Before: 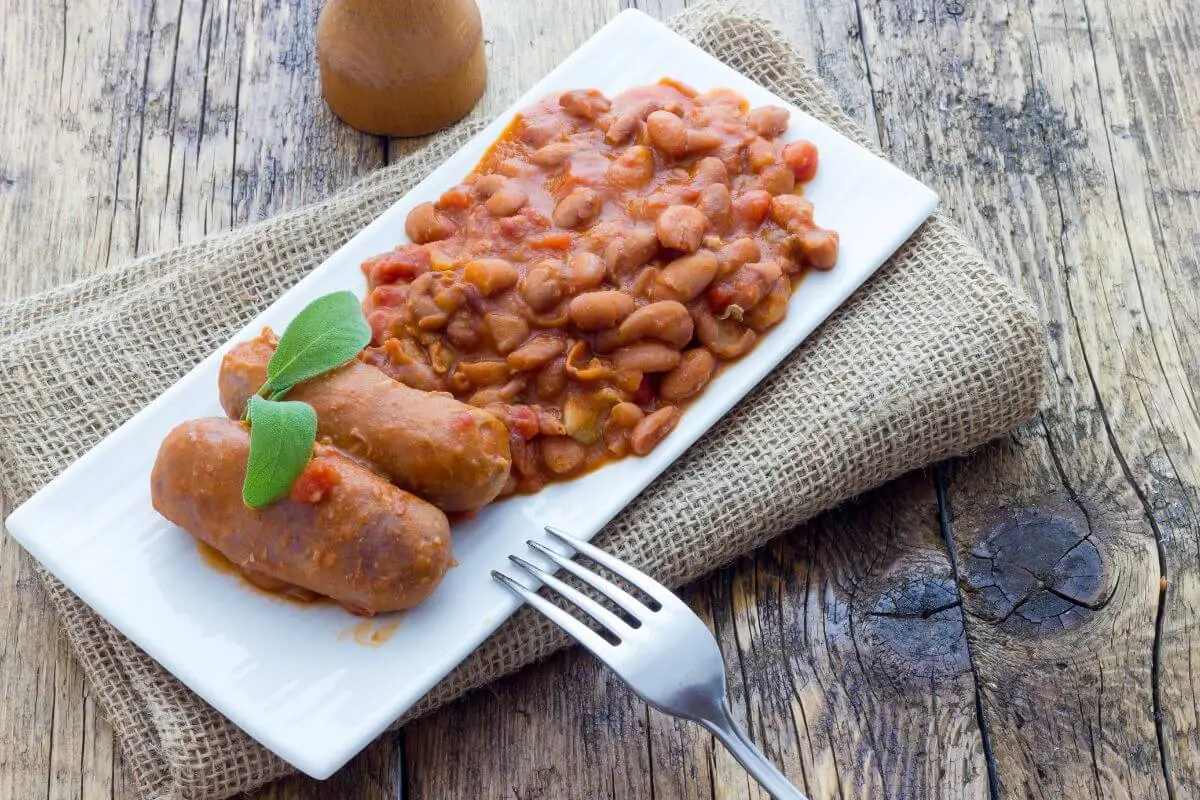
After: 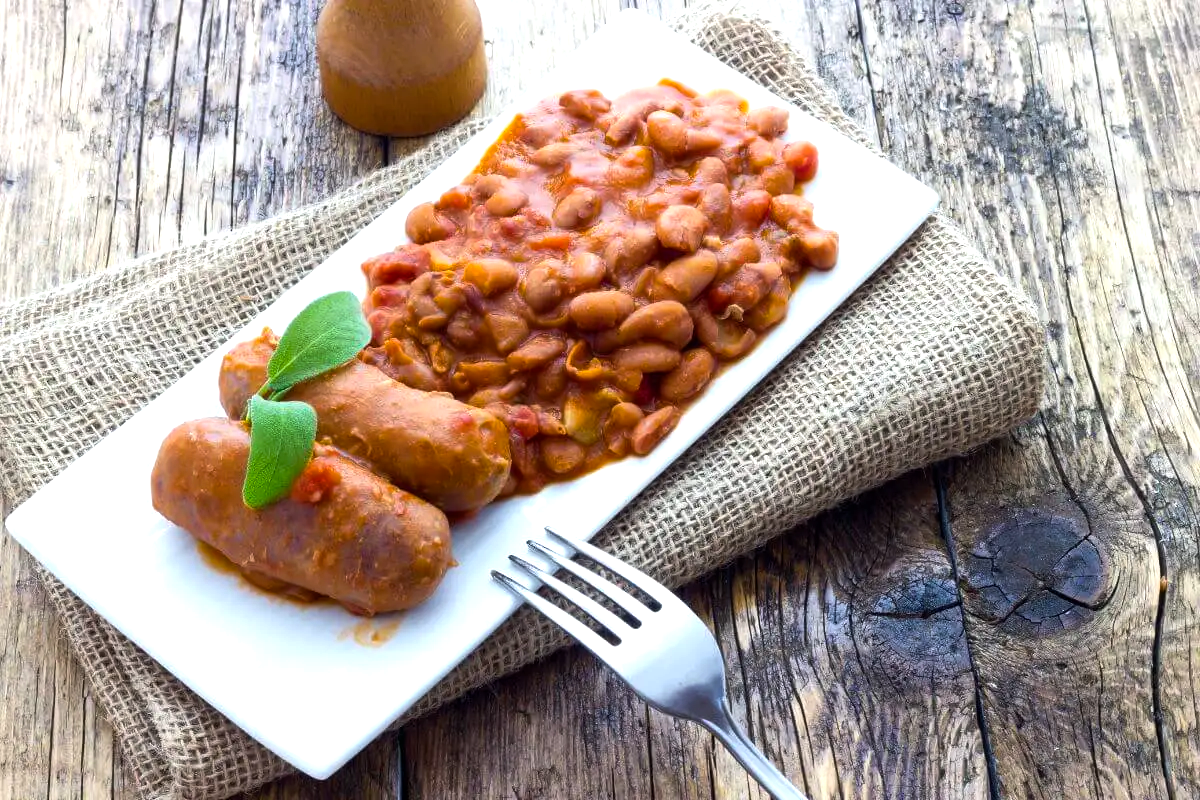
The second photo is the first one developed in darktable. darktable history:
color balance rgb: perceptual saturation grading › global saturation 19.337%, perceptual brilliance grading › highlights 16.176%, perceptual brilliance grading › shadows -13.992%
